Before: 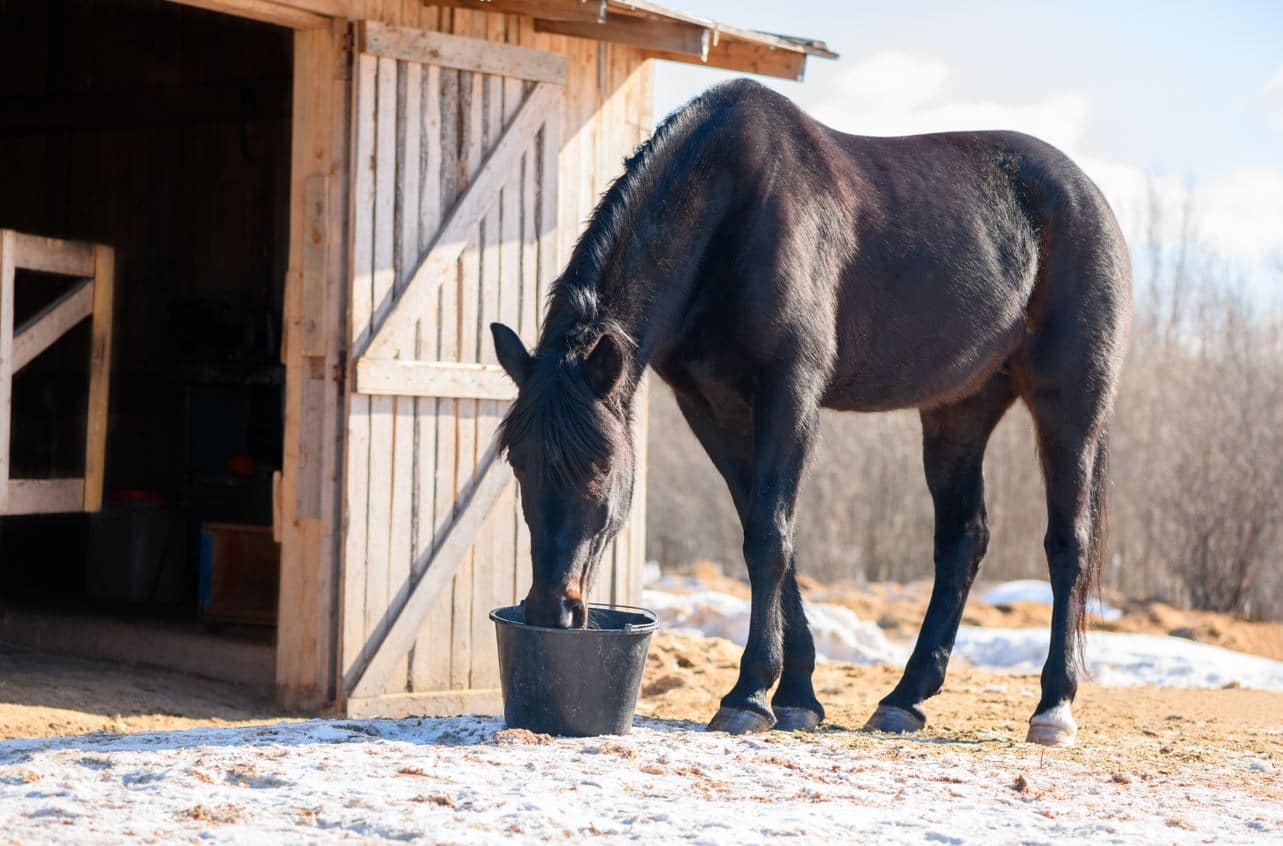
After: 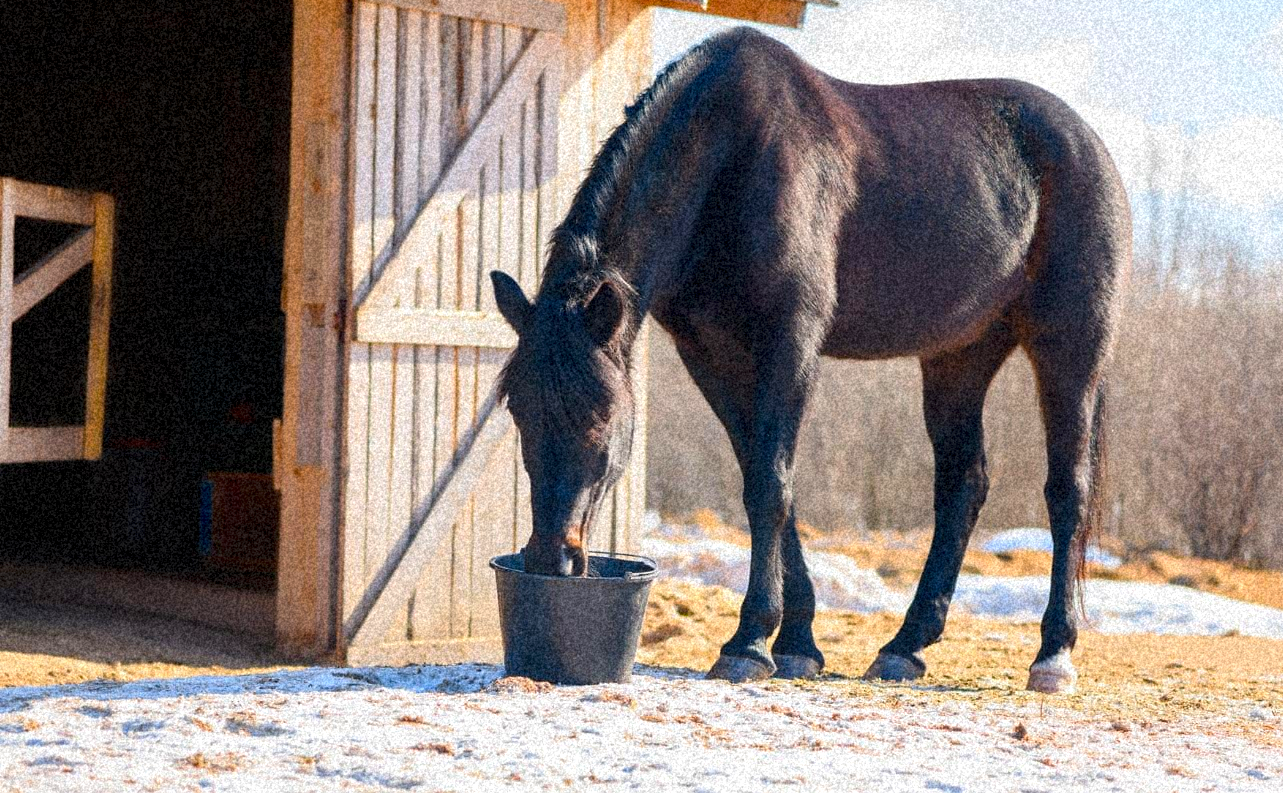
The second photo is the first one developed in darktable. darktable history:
crop and rotate: top 6.25%
color balance rgb: perceptual saturation grading › global saturation 25%, global vibrance 20%
grain: coarseness 46.9 ISO, strength 50.21%, mid-tones bias 0%
exposure: compensate highlight preservation false
